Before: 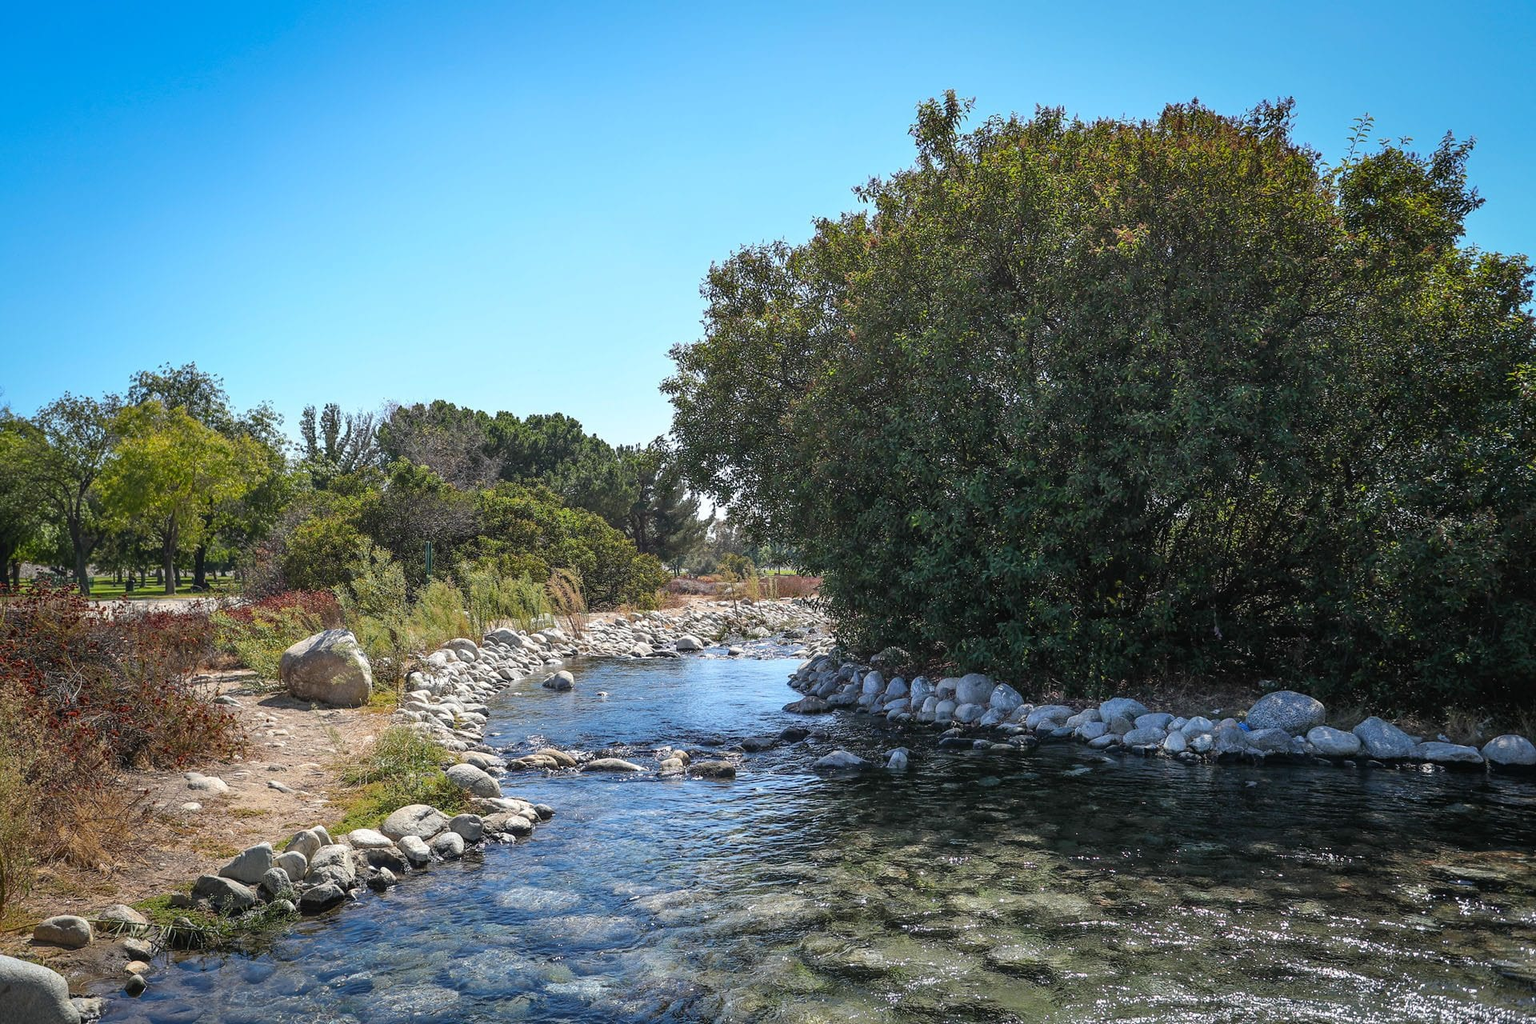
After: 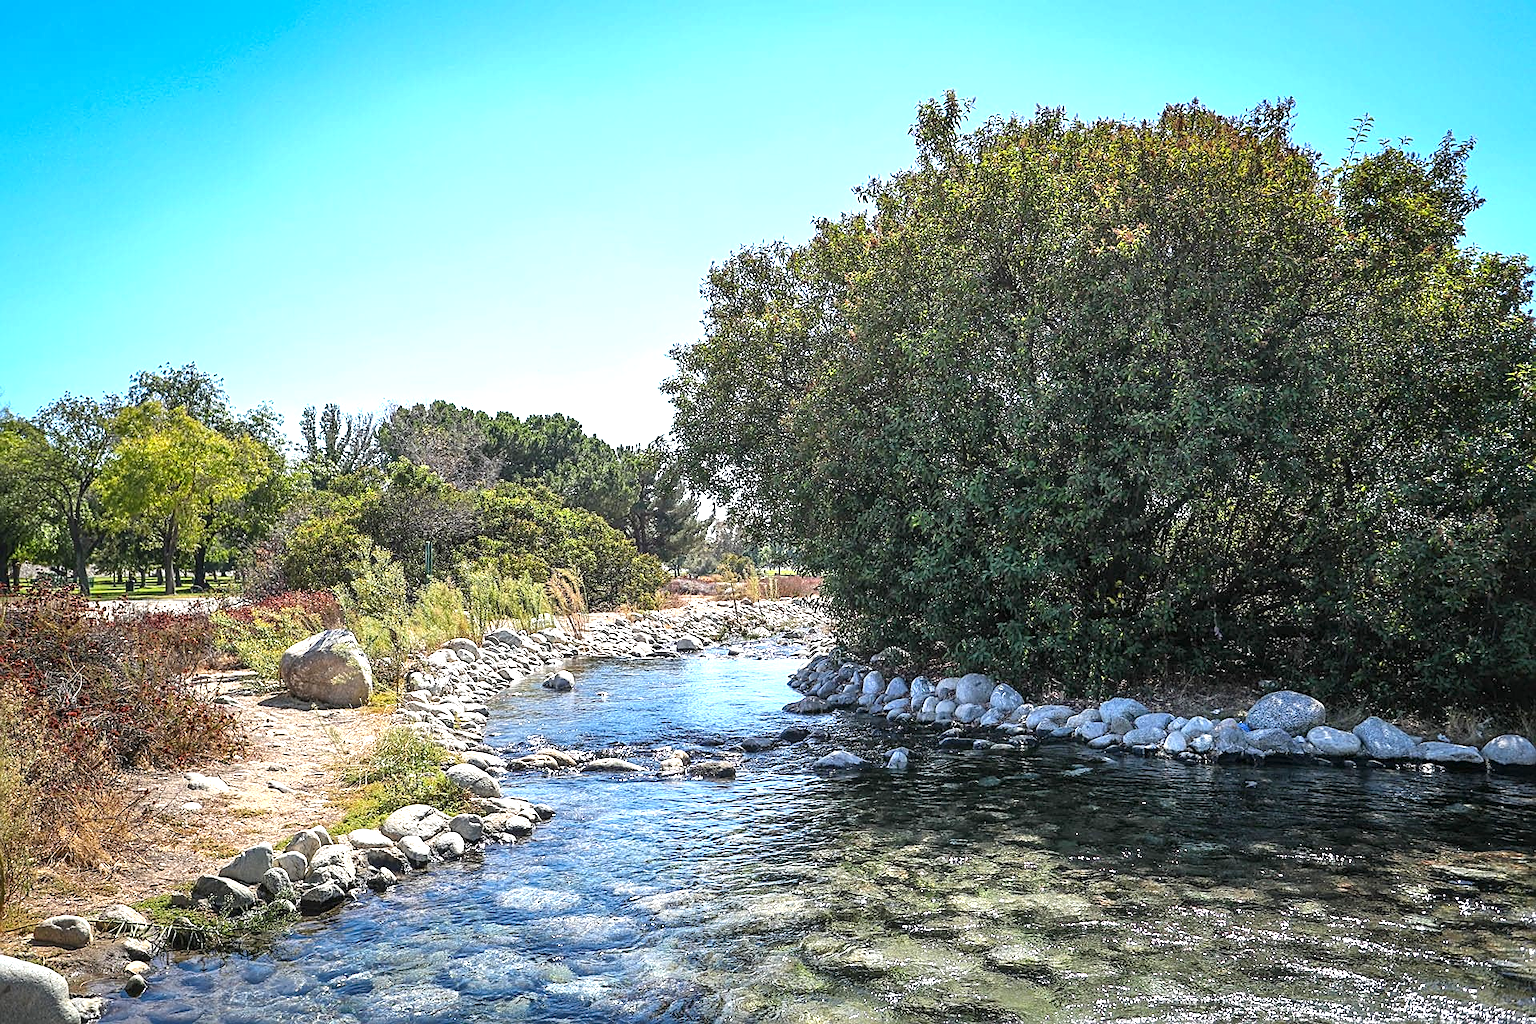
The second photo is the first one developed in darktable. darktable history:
local contrast: mode bilateral grid, contrast 20, coarseness 50, detail 132%, midtone range 0.2
exposure: black level correction 0, exposure 0.9 EV, compensate highlight preservation false
base curve: curves: ch0 [(0, 0) (0.297, 0.298) (1, 1)], preserve colors none
sharpen: on, module defaults
